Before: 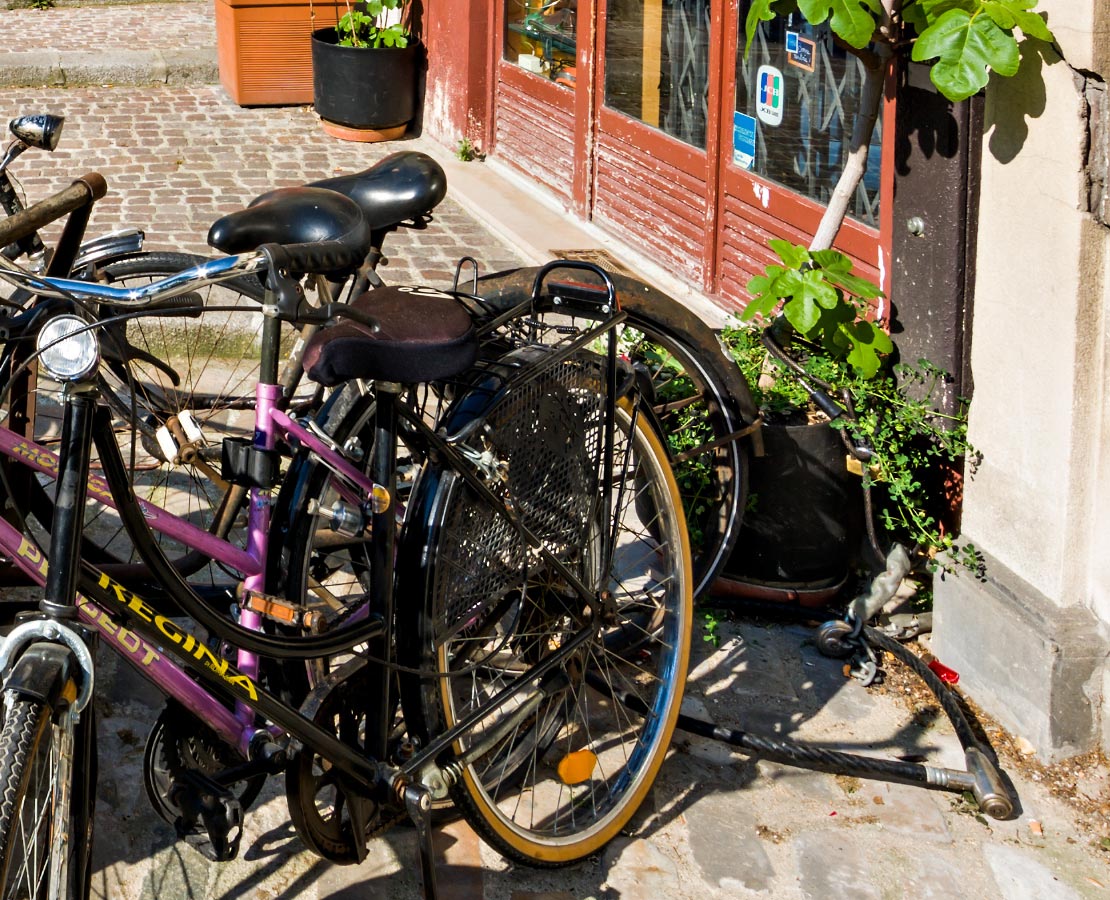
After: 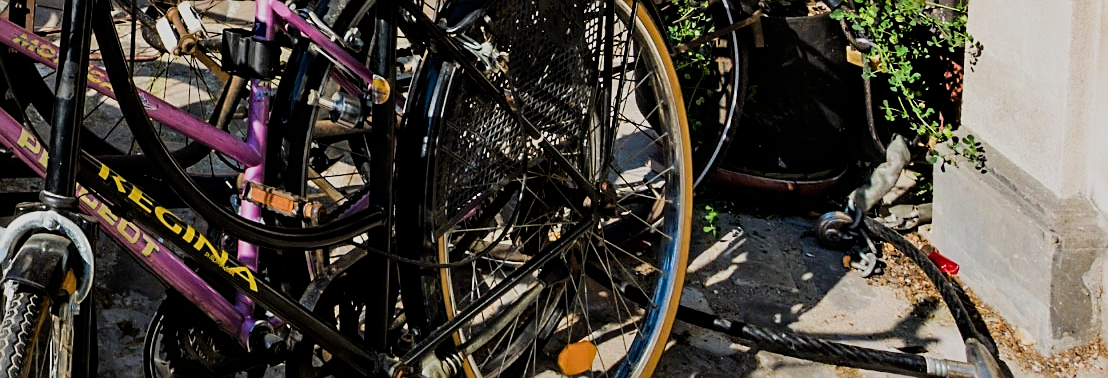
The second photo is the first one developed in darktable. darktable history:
white balance: emerald 1
crop: top 45.551%, bottom 12.262%
sharpen: on, module defaults
filmic rgb: black relative exposure -7.65 EV, white relative exposure 4.56 EV, hardness 3.61, contrast 1.05
